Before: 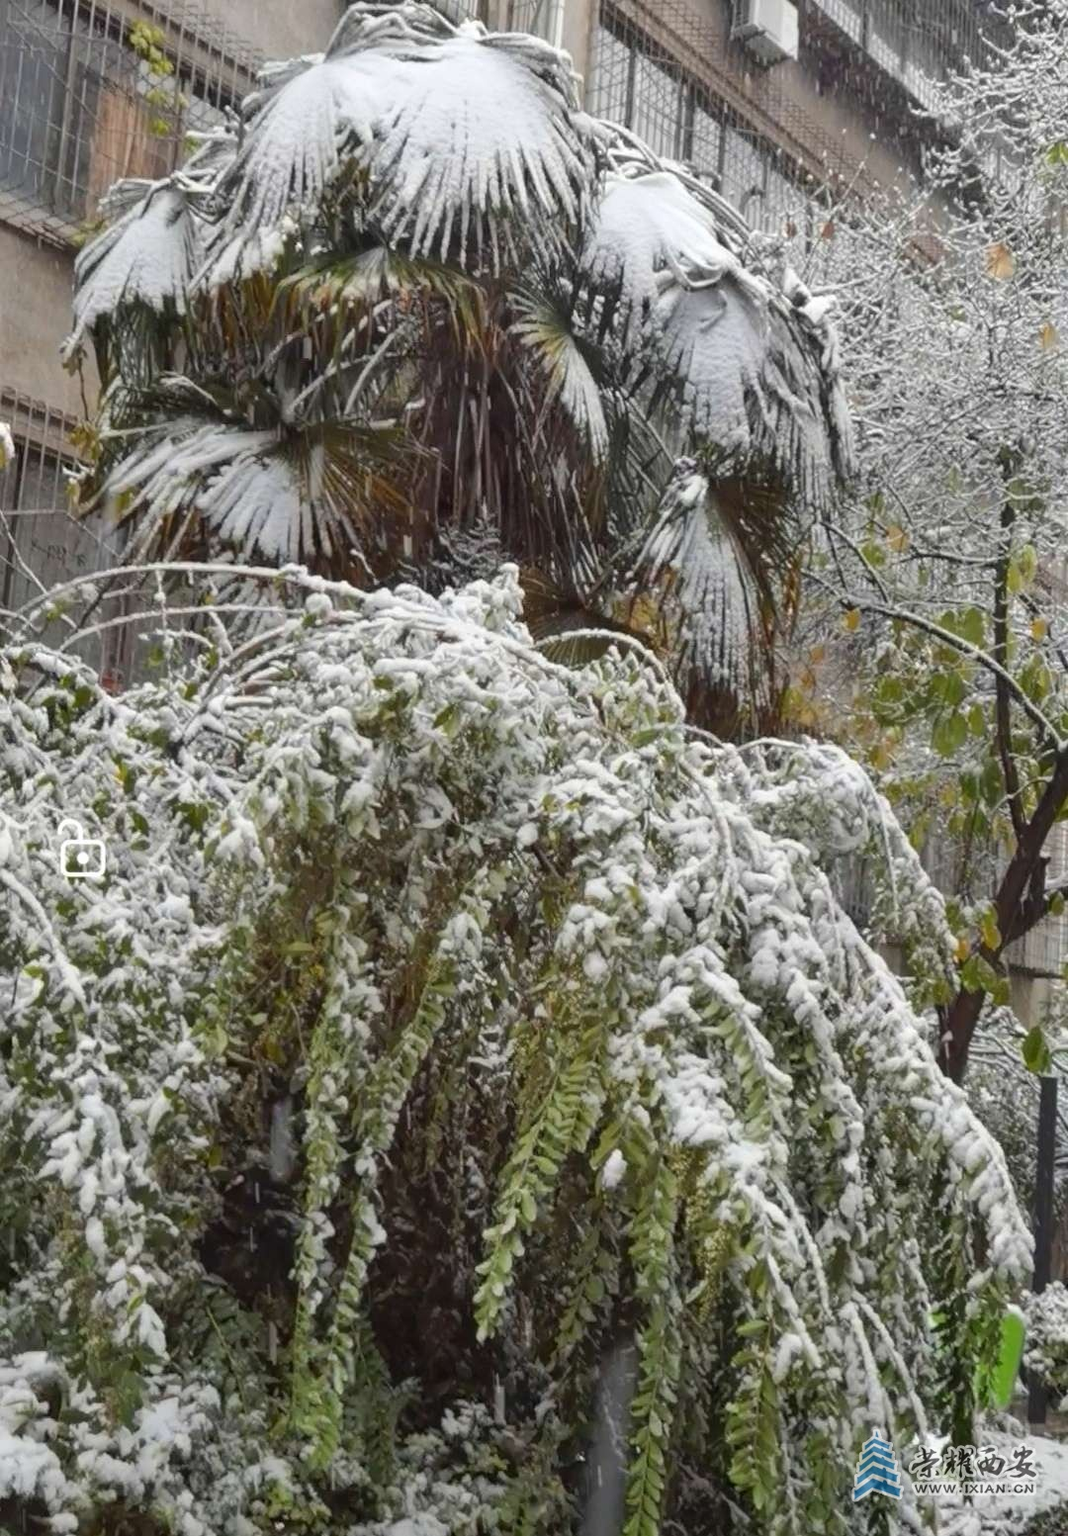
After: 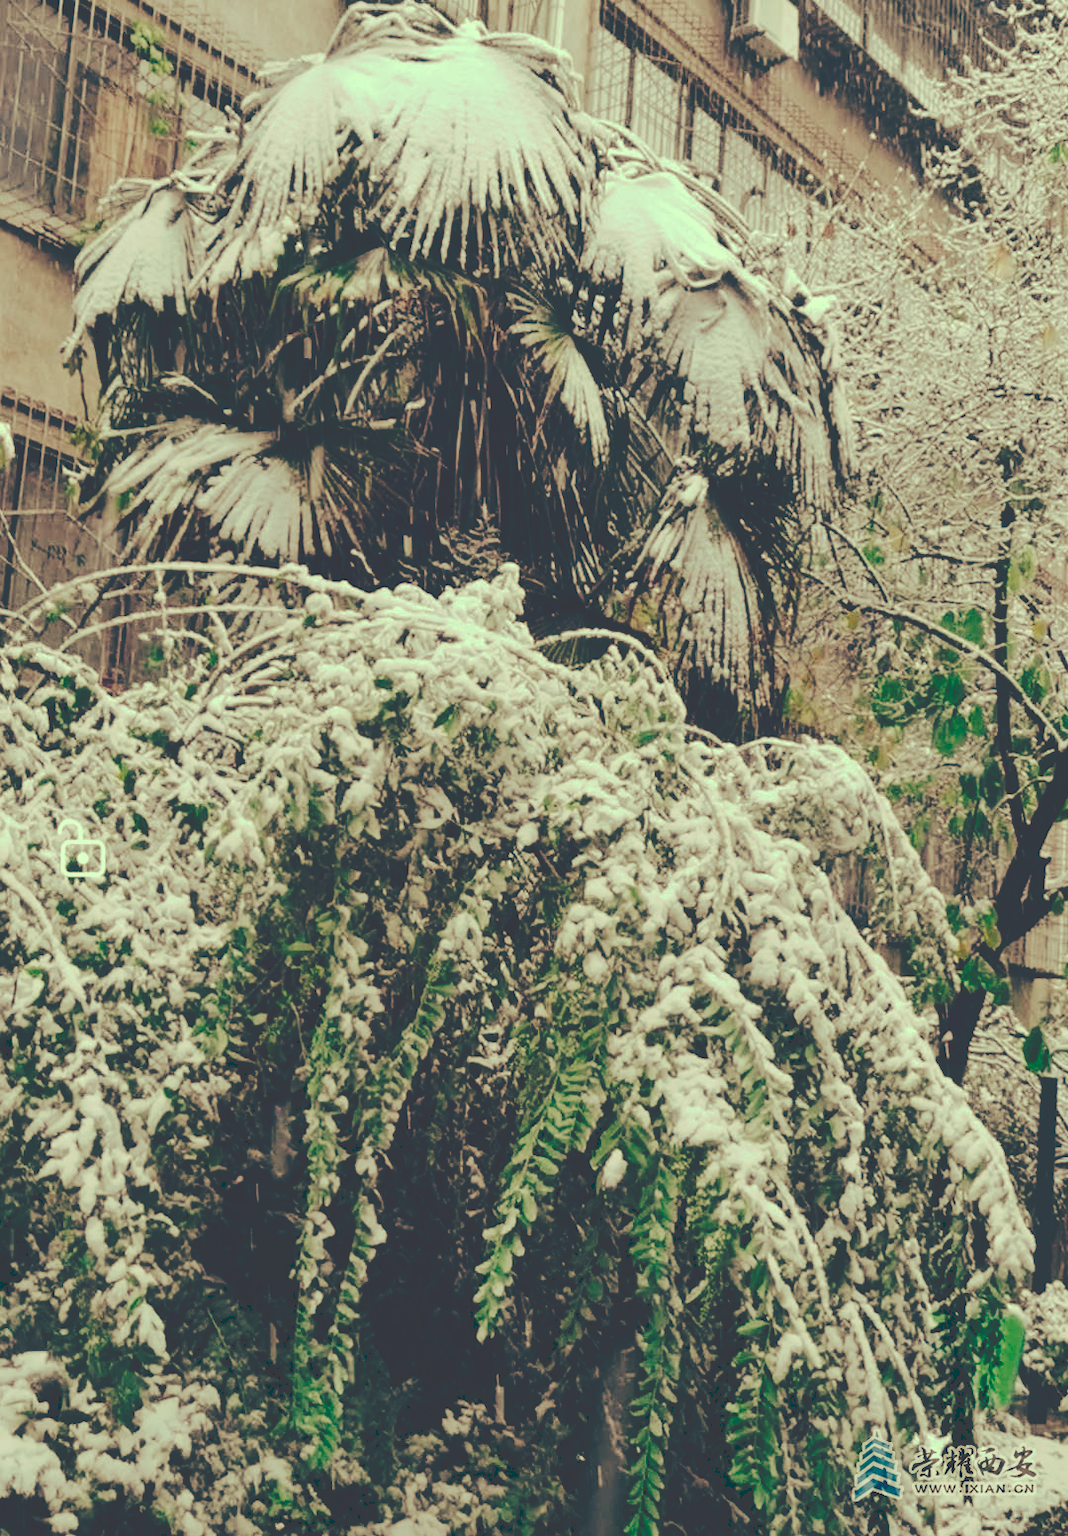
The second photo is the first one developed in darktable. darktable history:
tone curve: curves: ch0 [(0, 0) (0.003, 0.231) (0.011, 0.231) (0.025, 0.231) (0.044, 0.233) (0.069, 0.23) (0.1, 0.231) (0.136, 0.23) (0.177, 0.233) (0.224, 0.246) (0.277, 0.266) (0.335, 0.317) (0.399, 0.426) (0.468, 0.536) (0.543, 0.634) (0.623, 0.71) (0.709, 0.768) (0.801, 0.835) (0.898, 0.88) (1, 1)], preserve colors none
color look up table: target L [92.41, 87.85, 83.94, 76.97, 74.08, 61.99, 60.28, 64.88, 56.4, 50.59, 46.85, 44.35, 25.01, 201.92, 83.7, 80.79, 70.13, 64.95, 62.82, 68.17, 62.43, 45.05, 47.1, 39.81, 32.62, 0.523, 97.38, 90.81, 79.77, 89.12, 67.67, 62.2, 82.84, 69.38, 56.82, 45.47, 41.44, 33.04, 40.67, 17.22, 0.537, 0.538, 0.518, 15.91, 76.37, 75.15, 62.33, 42.49, 17.66], target a [-22.41, -36.52, -23.94, -48.7, -32.77, -41.12, -37.51, -11.91, -21.61, -35.81, -15.87, -25.6, -66.56, 0, -4.351, -6.52, 21.67, 38.61, 8.326, 33.26, 22.66, 4.407, 33.33, 18.36, 46.11, 5.828, -14.7, -2.696, -3.171, -0.833, -0.571, 43.12, 6.842, 2.18, 9.182, -8.988, 2.563, -3.102, 15.95, -45.16, 6.319, 14.58, 7.977, -44.96, -46.42, -39.01, -18.18, -18.41, -47.57], target b [44.8, 53.09, 30.47, 35.17, 34.68, 34.39, 17.52, 29.58, 10.25, 22.51, 23.48, 9.666, -2.65, -0.001, 40.28, 50.63, 42.4, 35.66, 22.89, 28.43, 17.07, 22.7, 28.14, 8.405, 1.123, -44.09, 28.87, 21.76, 4.183, 17.49, 18.56, 14.24, 9.055, -12.41, 3.38, -15.92, -8.452, -1.582, -6.615, -26.86, -45.42, -69.08, -51.67, -17.83, 12.02, -2.91, 6.135, -4.918, -22.59], num patches 49
